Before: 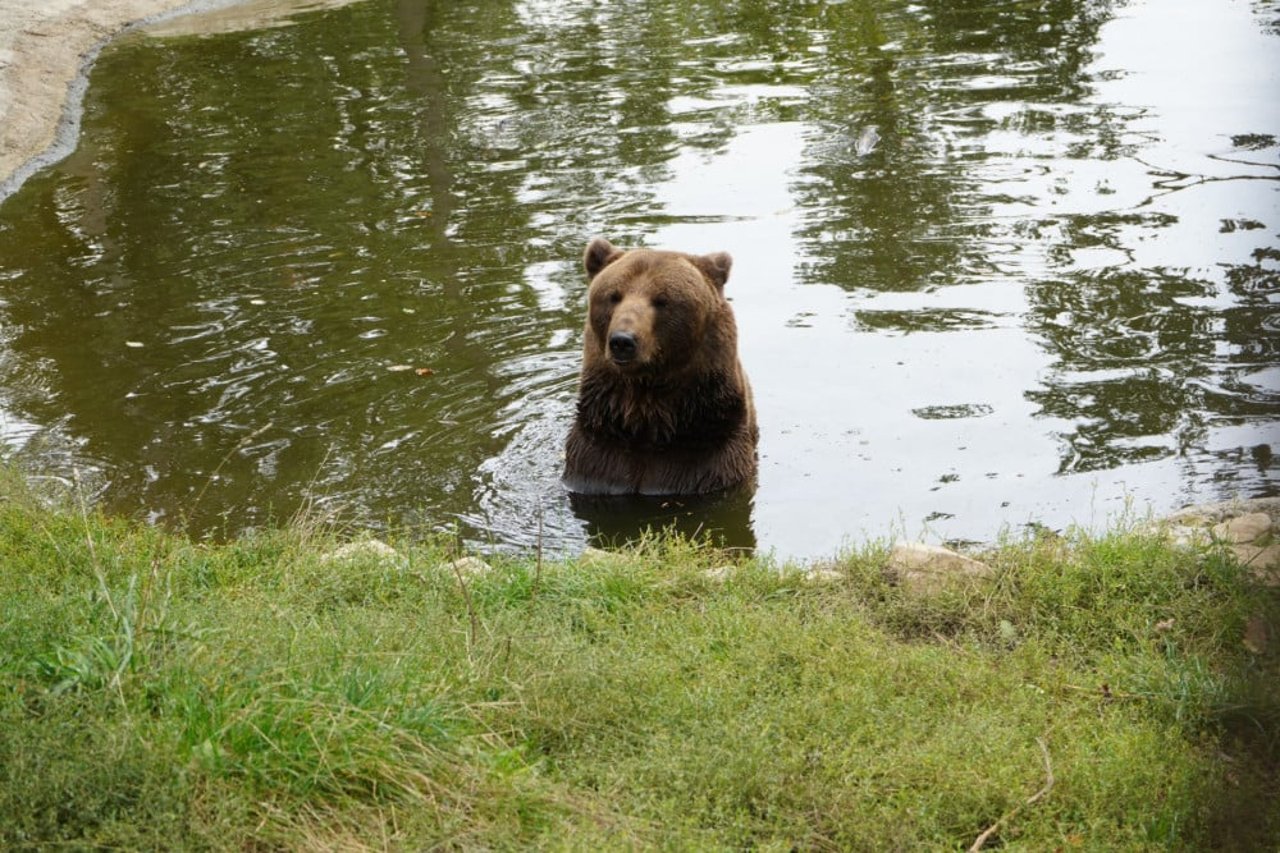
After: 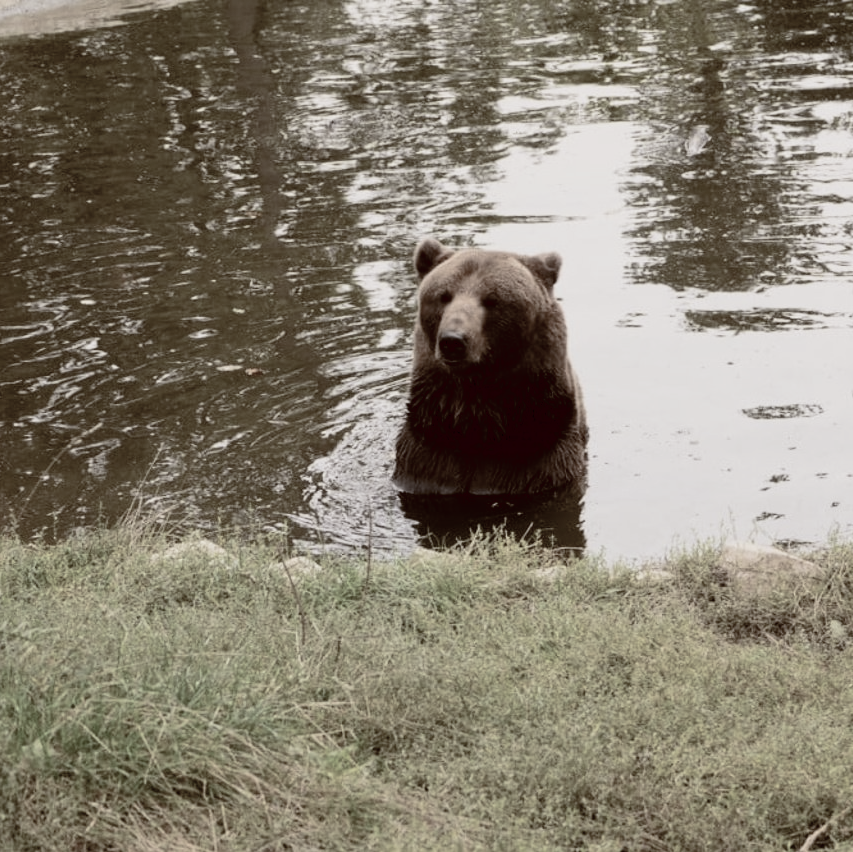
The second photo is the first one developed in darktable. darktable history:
crop and rotate: left 13.342%, right 19.991%
filmic rgb: black relative exposure -16 EV, white relative exposure 6.29 EV, hardness 5.1, contrast 1.35
color balance rgb: shadows lift › luminance 1%, shadows lift › chroma 0.2%, shadows lift › hue 20°, power › luminance 1%, power › chroma 0.4%, power › hue 34°, highlights gain › luminance 0.8%, highlights gain › chroma 0.4%, highlights gain › hue 44°, global offset › chroma 0.4%, global offset › hue 34°, white fulcrum 0.08 EV, linear chroma grading › shadows -7%, linear chroma grading › highlights -7%, linear chroma grading › global chroma -10%, linear chroma grading › mid-tones -8%, perceptual saturation grading › global saturation -28%, perceptual saturation grading › highlights -20%, perceptual saturation grading › mid-tones -24%, perceptual saturation grading › shadows -24%, perceptual brilliance grading › global brilliance -1%, perceptual brilliance grading › highlights -1%, perceptual brilliance grading › mid-tones -1%, perceptual brilliance grading › shadows -1%, global vibrance -17%, contrast -6%
